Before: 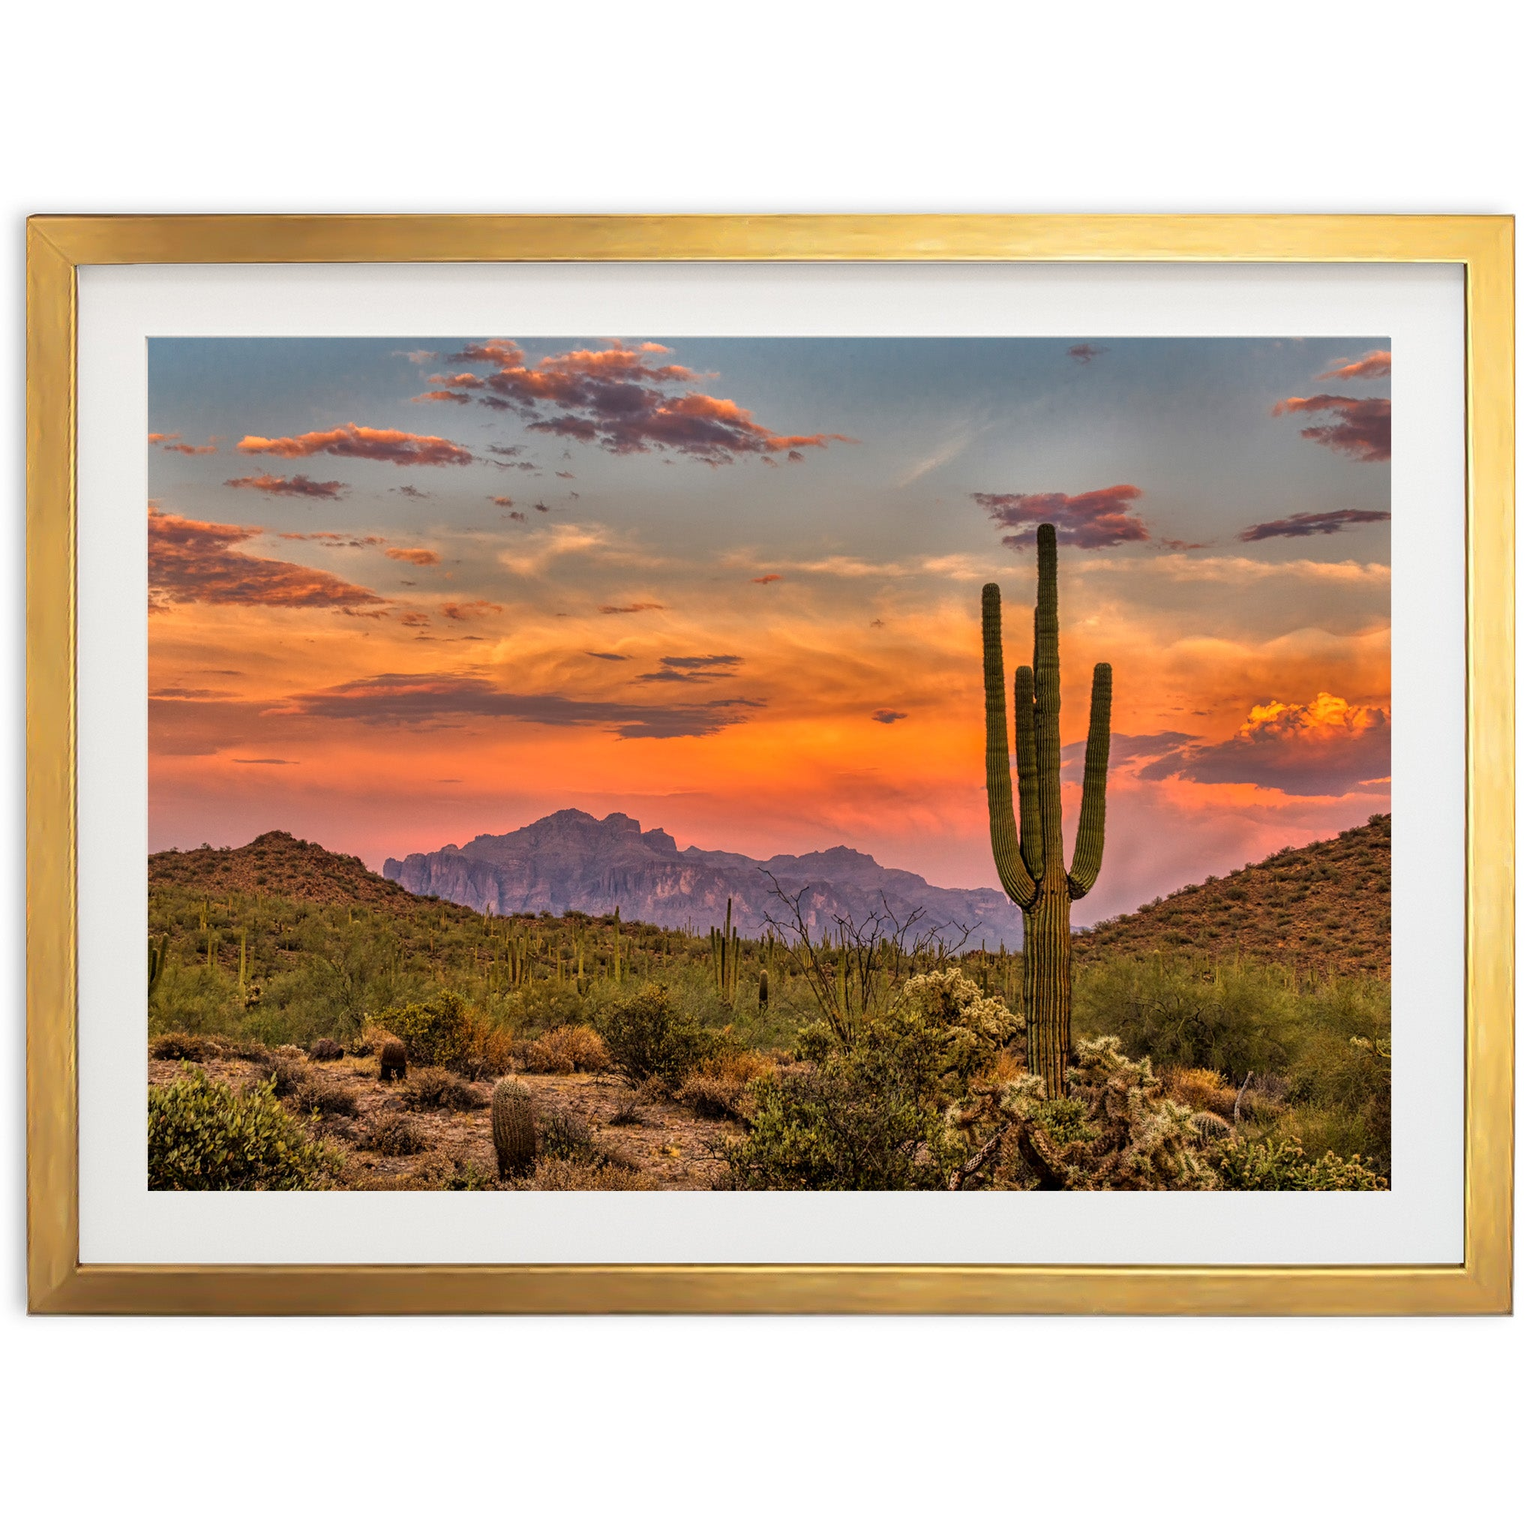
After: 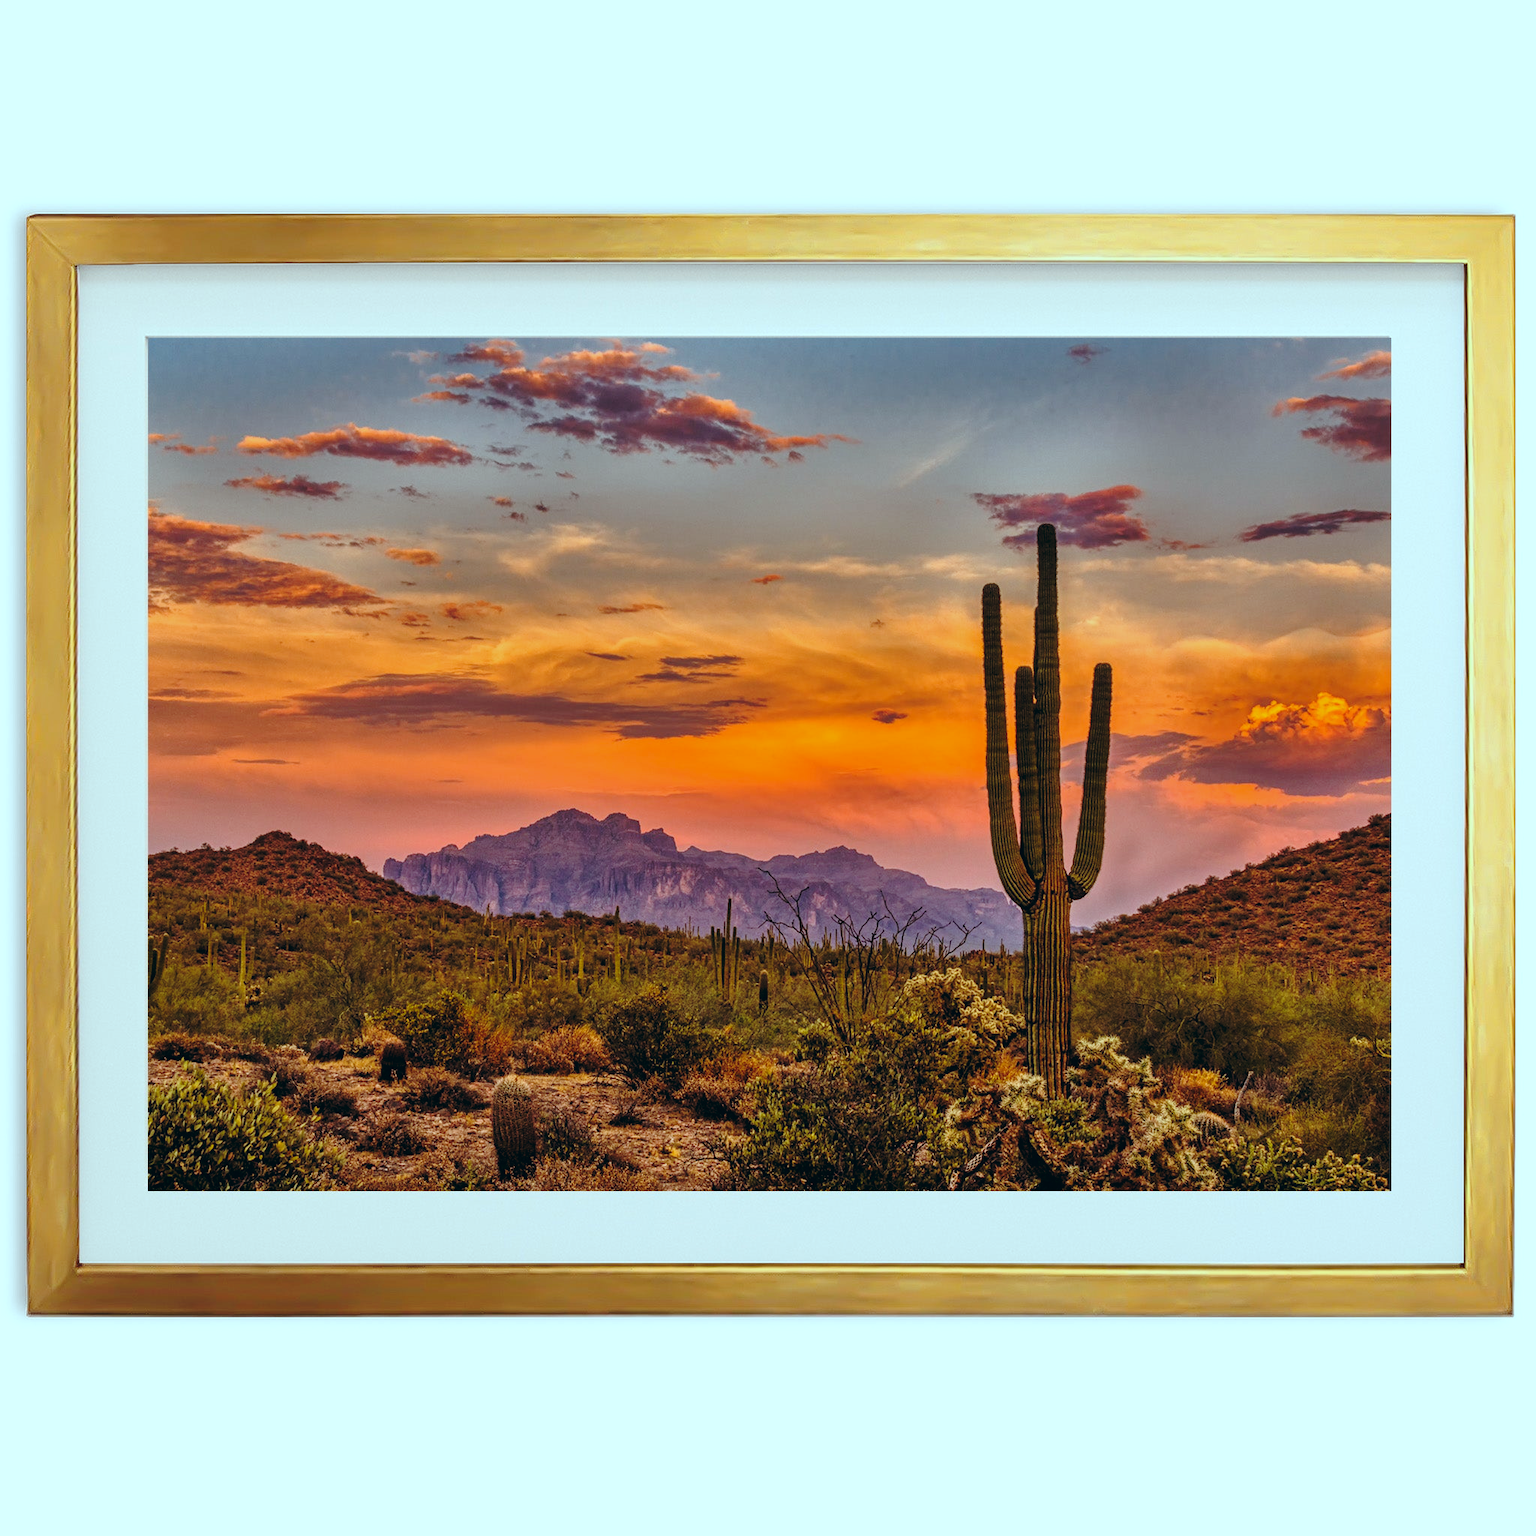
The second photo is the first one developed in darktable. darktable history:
color balance: lift [1.003, 0.993, 1.001, 1.007], gamma [1.018, 1.072, 0.959, 0.928], gain [0.974, 0.873, 1.031, 1.127]
base curve: curves: ch0 [(0, 0) (0.073, 0.04) (0.157, 0.139) (0.492, 0.492) (0.758, 0.758) (1, 1)], preserve colors none
